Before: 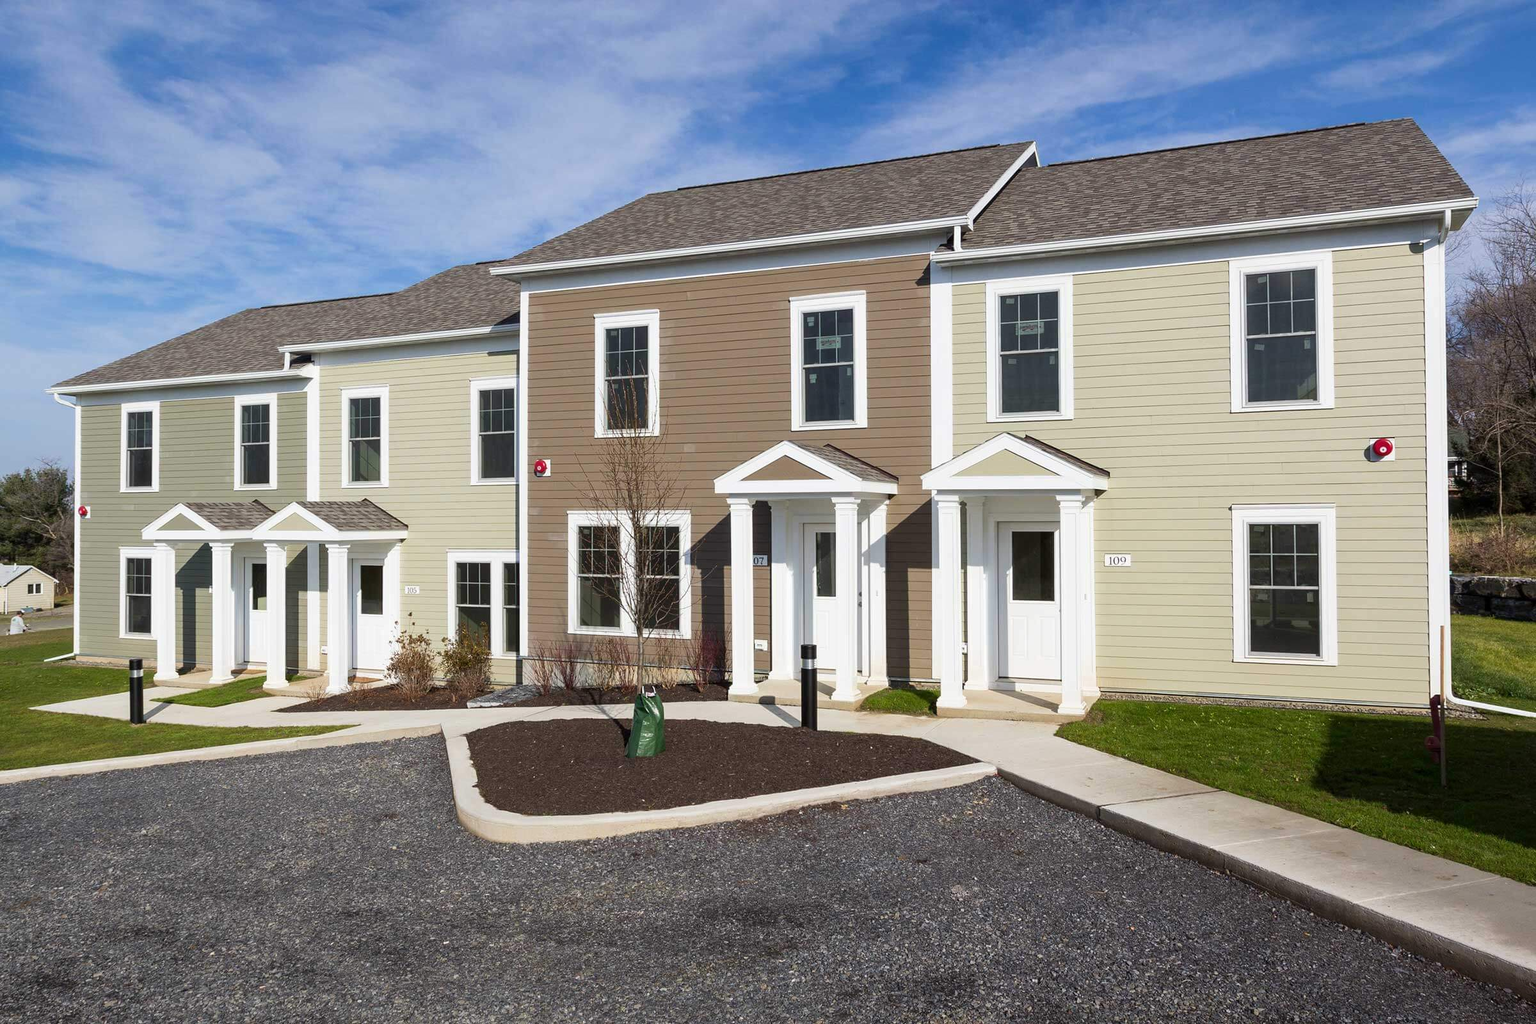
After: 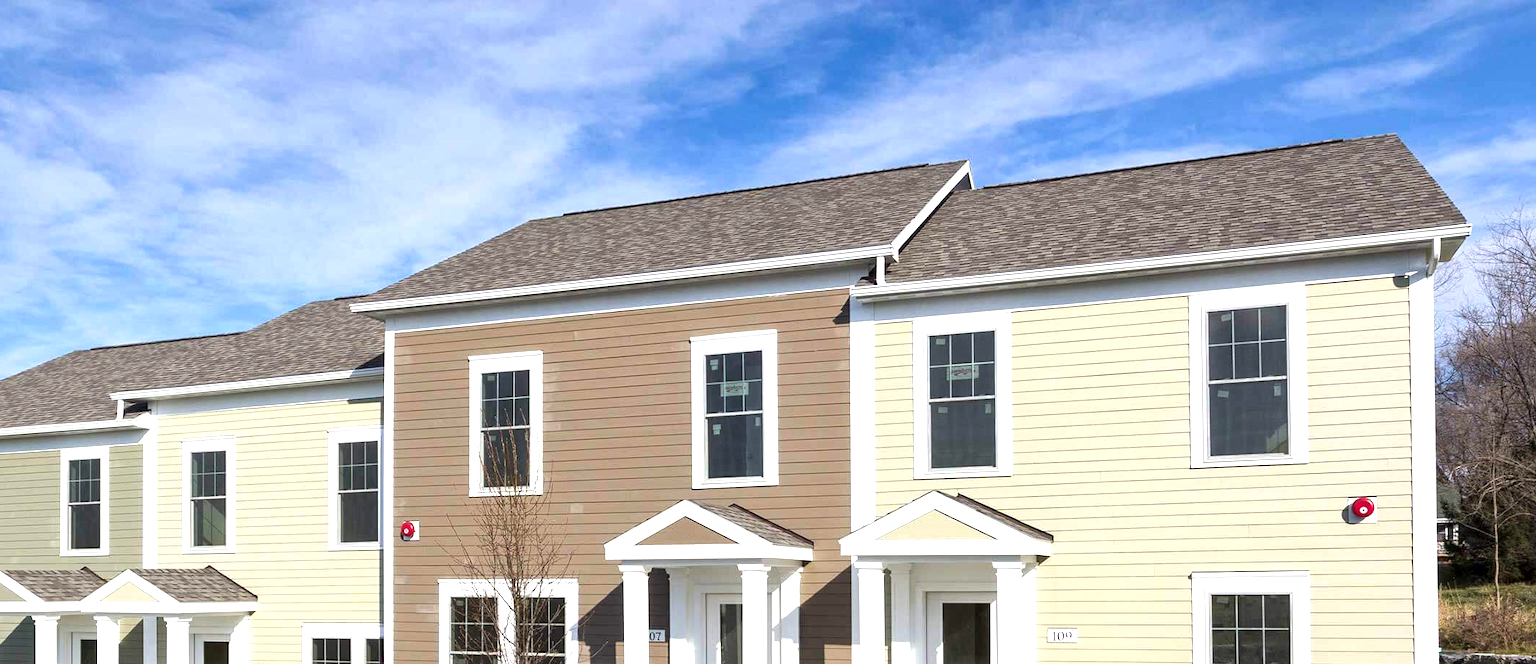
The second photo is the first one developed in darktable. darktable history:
crop and rotate: left 11.812%, bottom 42.776%
exposure: exposure 0.74 EV, compensate highlight preservation false
local contrast: mode bilateral grid, contrast 20, coarseness 50, detail 120%, midtone range 0.2
